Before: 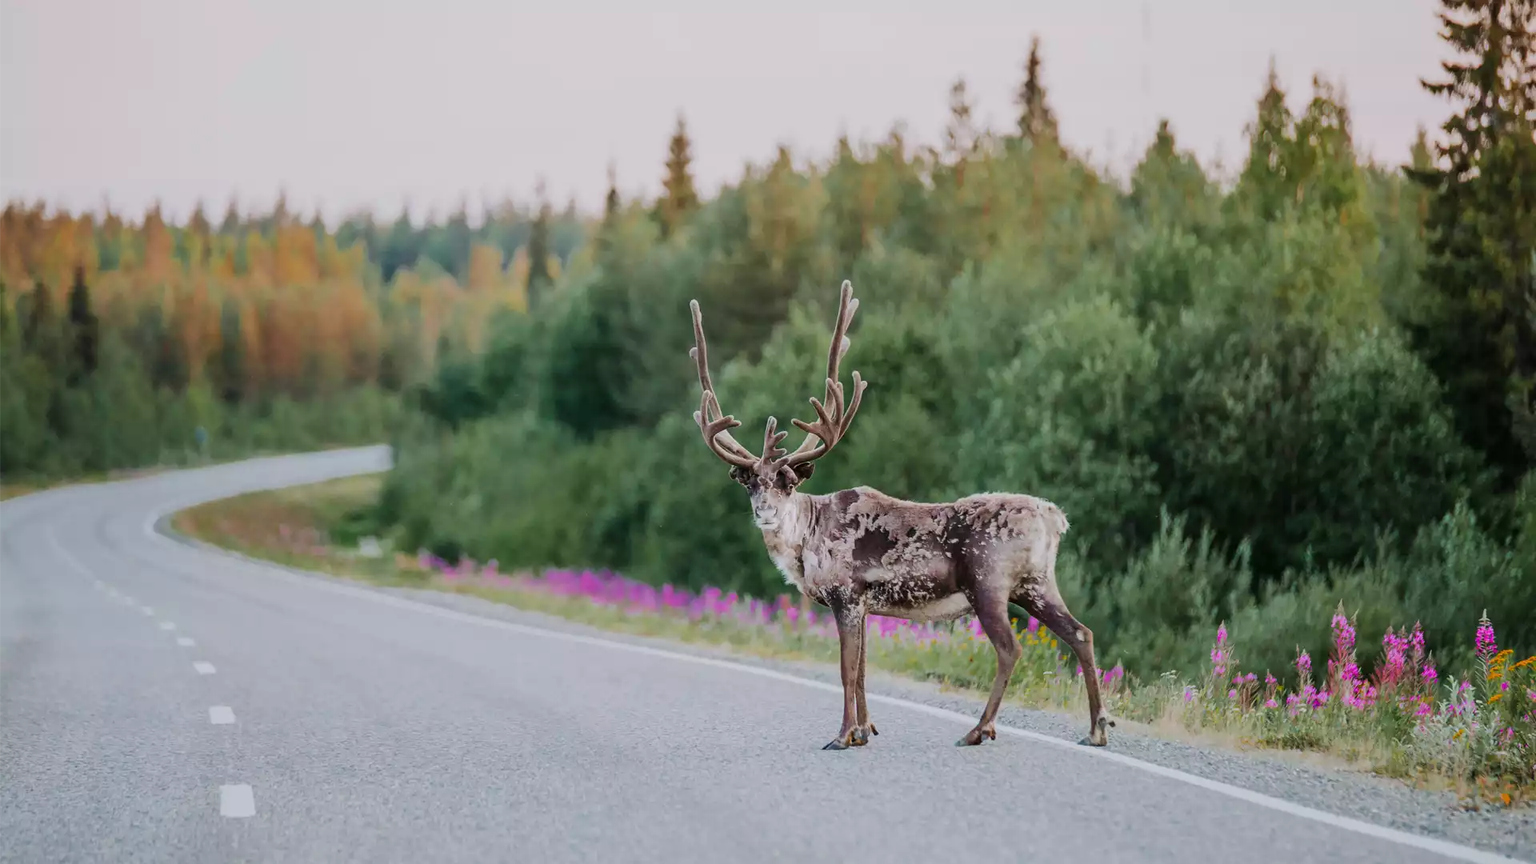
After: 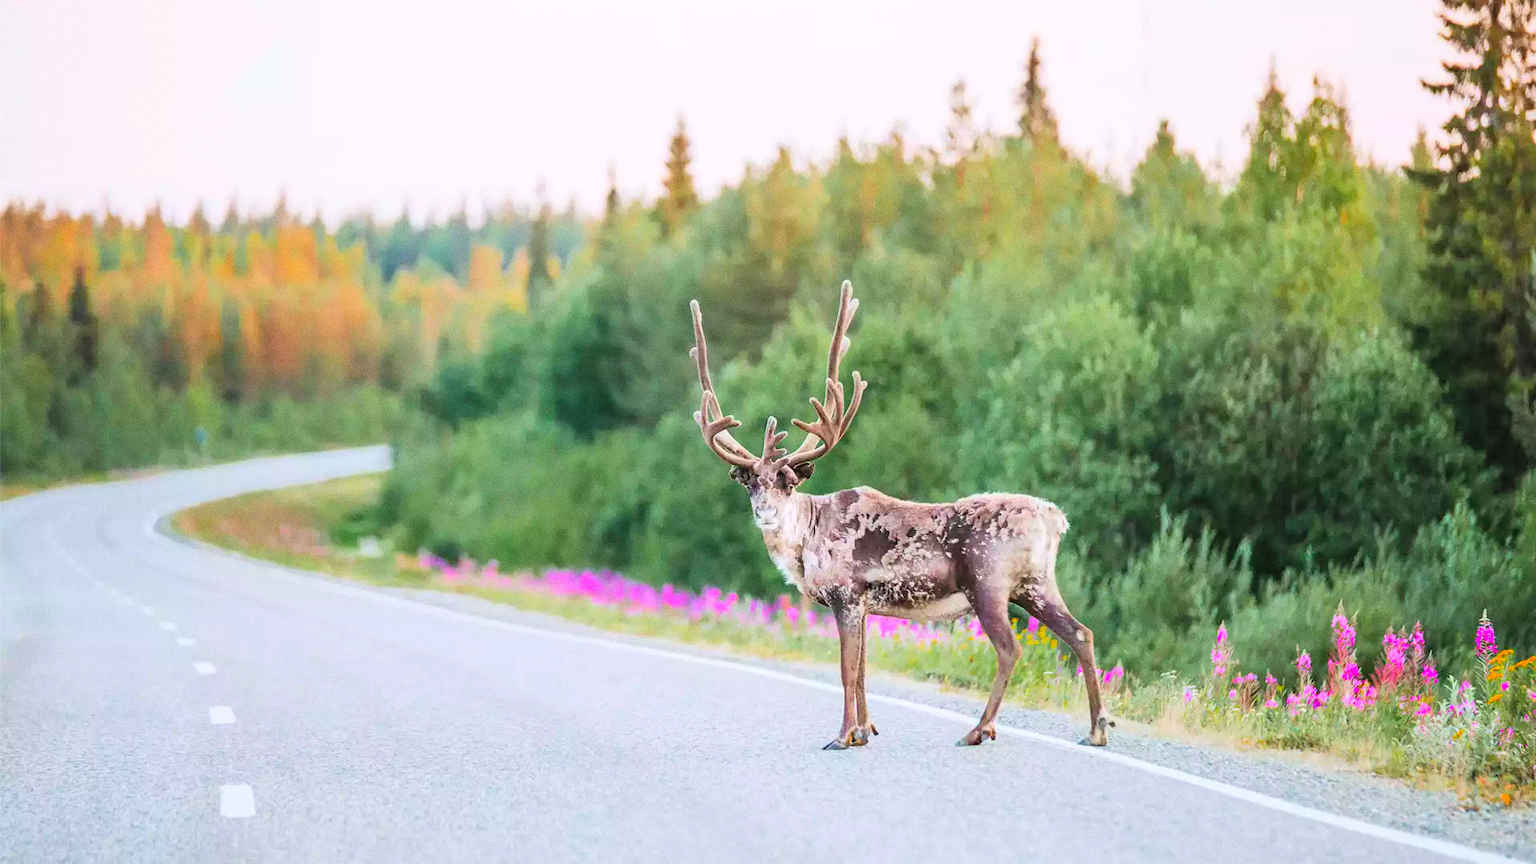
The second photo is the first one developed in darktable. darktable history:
contrast brightness saturation: contrast 0.07, brightness 0.18, saturation 0.4
grain: coarseness 0.09 ISO
white balance: red 1, blue 1
exposure: exposure 0.6 EV, compensate highlight preservation false
